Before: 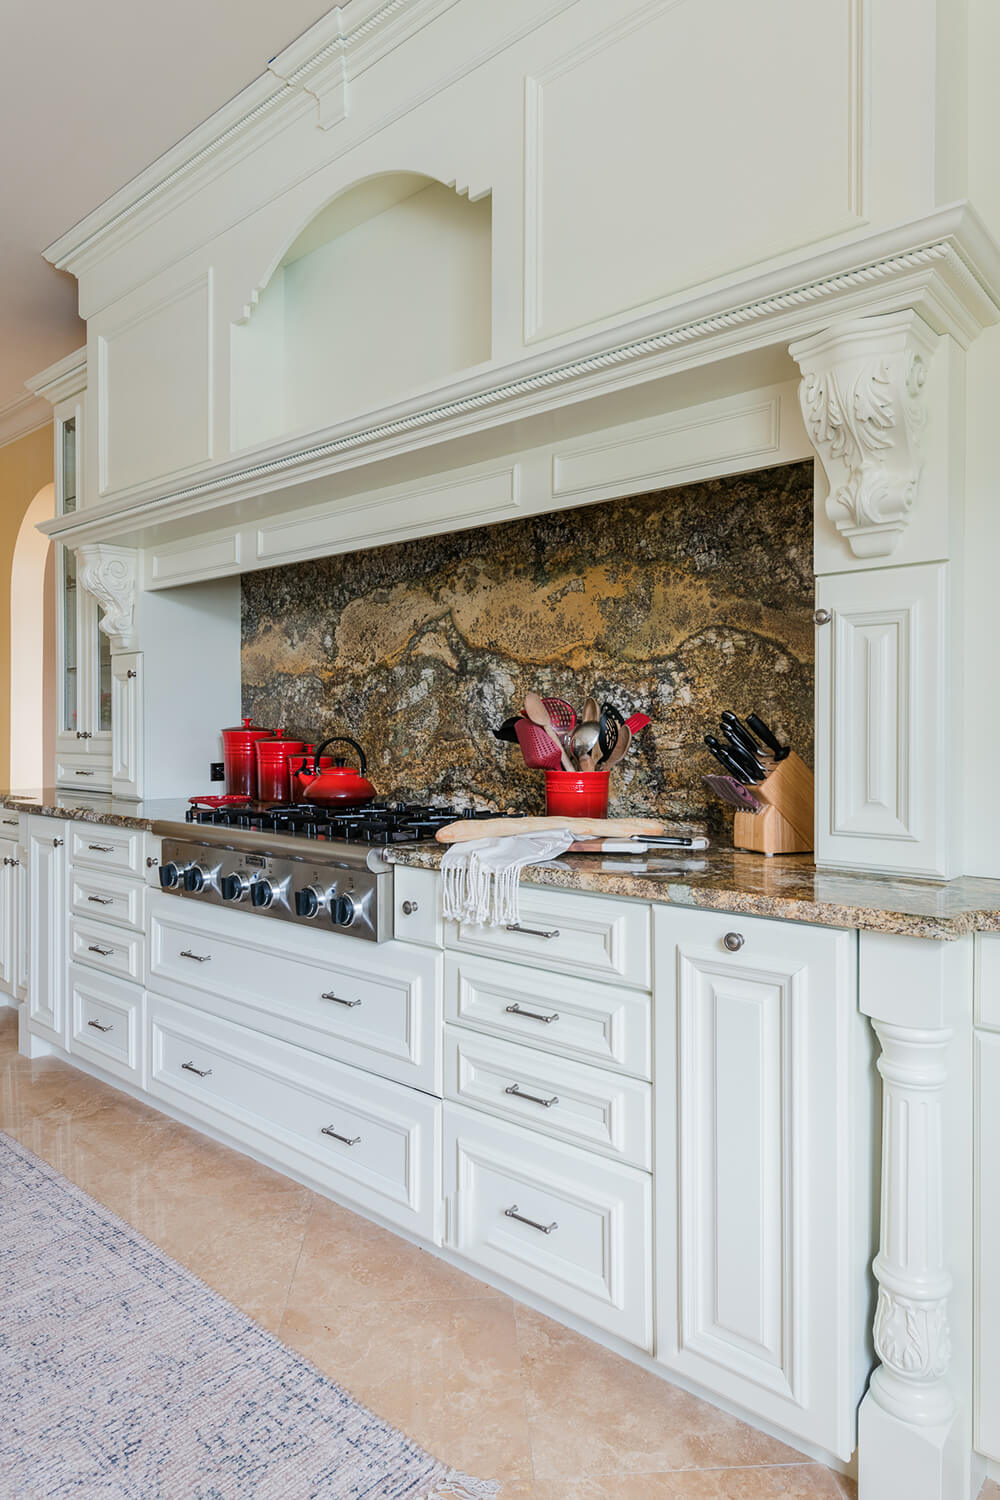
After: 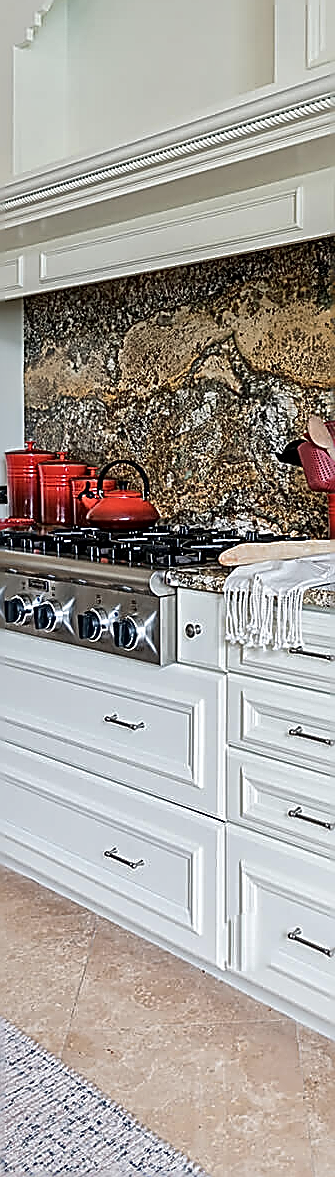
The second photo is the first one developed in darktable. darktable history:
sharpen: amount 1.861
contrast brightness saturation: saturation -0.1
crop and rotate: left 21.77%, top 18.528%, right 44.676%, bottom 2.997%
local contrast: mode bilateral grid, contrast 20, coarseness 19, detail 163%, midtone range 0.2
